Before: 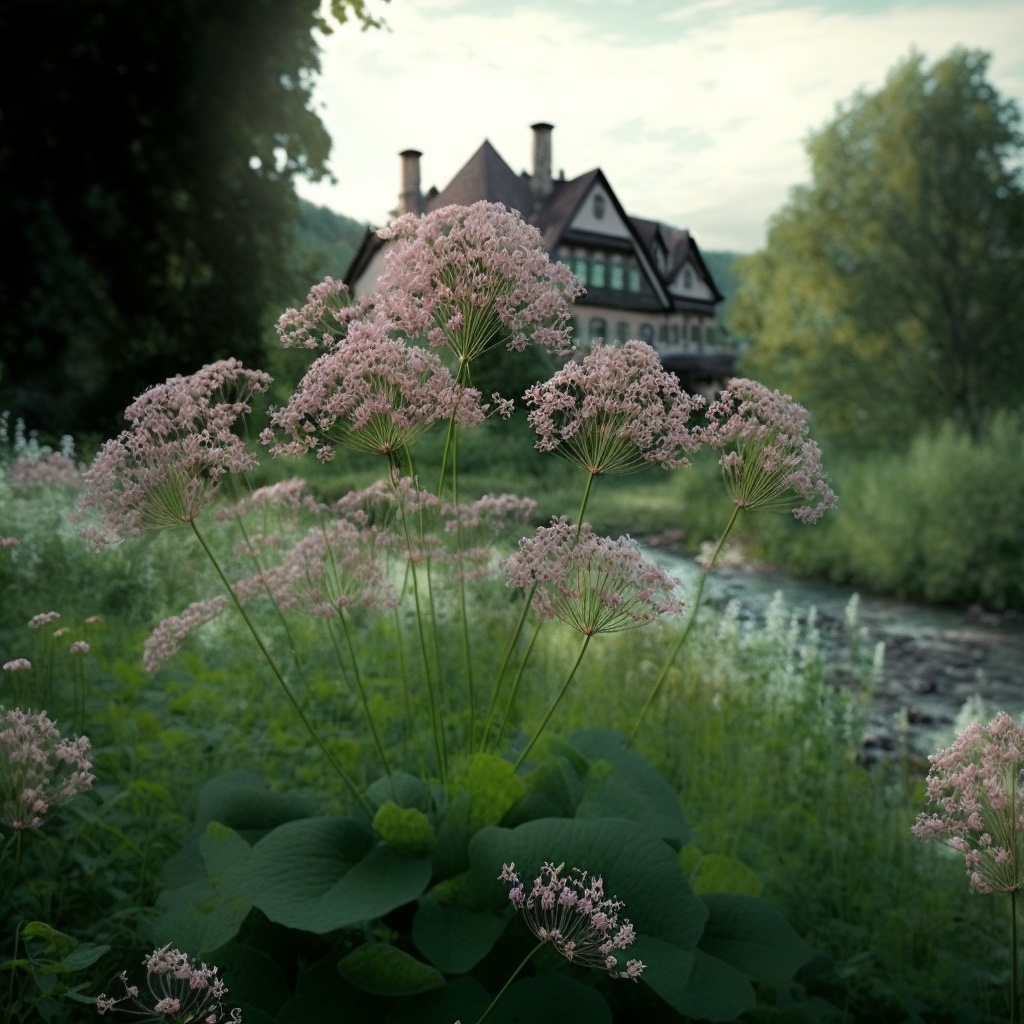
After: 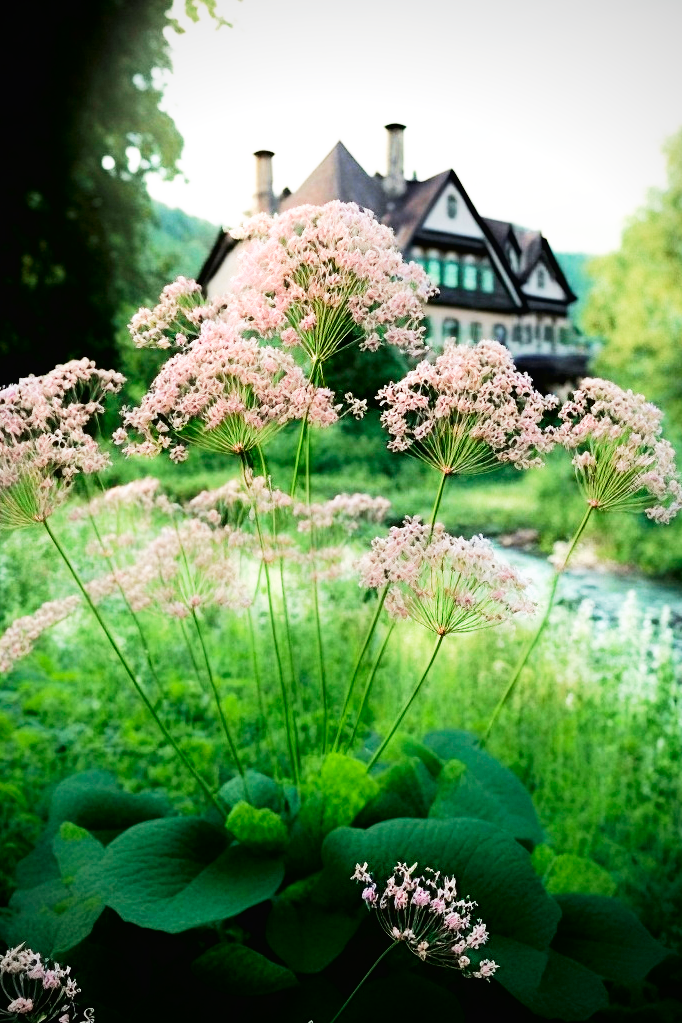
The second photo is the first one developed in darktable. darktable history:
exposure: exposure 0.2 EV, compensate highlight preservation false
crop and rotate: left 14.436%, right 18.898%
base curve: curves: ch0 [(0, 0) (0.007, 0.004) (0.027, 0.03) (0.046, 0.07) (0.207, 0.54) (0.442, 0.872) (0.673, 0.972) (1, 1)], preserve colors none
tone curve: curves: ch0 [(0, 0.013) (0.054, 0.018) (0.205, 0.191) (0.289, 0.292) (0.39, 0.424) (0.493, 0.551) (0.666, 0.743) (0.795, 0.841) (1, 0.998)]; ch1 [(0, 0) (0.385, 0.343) (0.439, 0.415) (0.494, 0.495) (0.501, 0.501) (0.51, 0.509) (0.54, 0.552) (0.586, 0.614) (0.66, 0.706) (0.783, 0.804) (1, 1)]; ch2 [(0, 0) (0.32, 0.281) (0.403, 0.399) (0.441, 0.428) (0.47, 0.469) (0.498, 0.496) (0.524, 0.538) (0.566, 0.579) (0.633, 0.665) (0.7, 0.711) (1, 1)], color space Lab, independent channels, preserve colors none
vignetting: fall-off radius 60.92%
